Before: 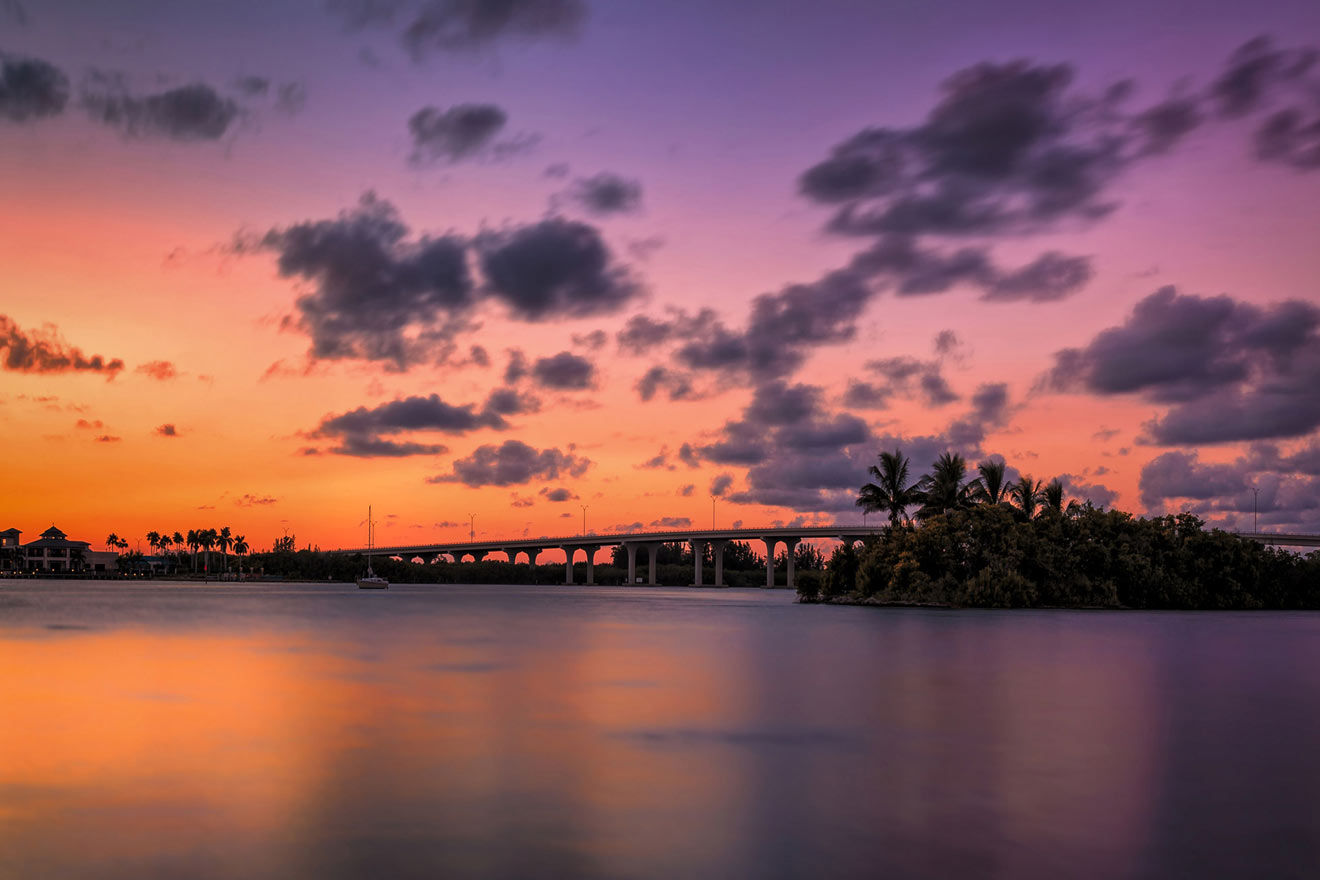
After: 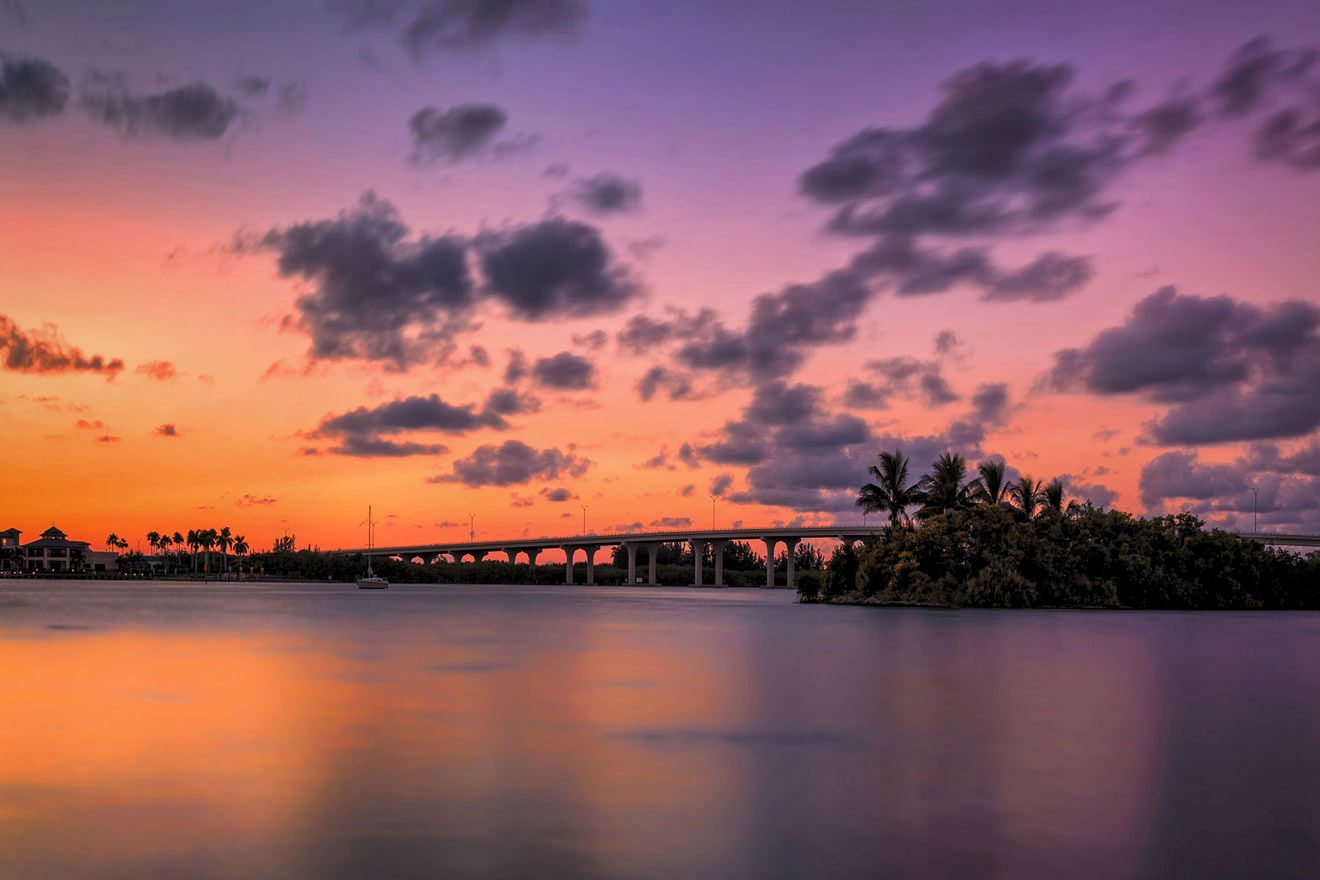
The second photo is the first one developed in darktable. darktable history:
levels: levels [0.026, 0.507, 0.987]
exposure: exposure 0.207 EV, compensate highlight preservation false
color balance rgb: perceptual saturation grading › global saturation -0.31%, global vibrance -8%, contrast -13%, saturation formula JzAzBz (2021)
